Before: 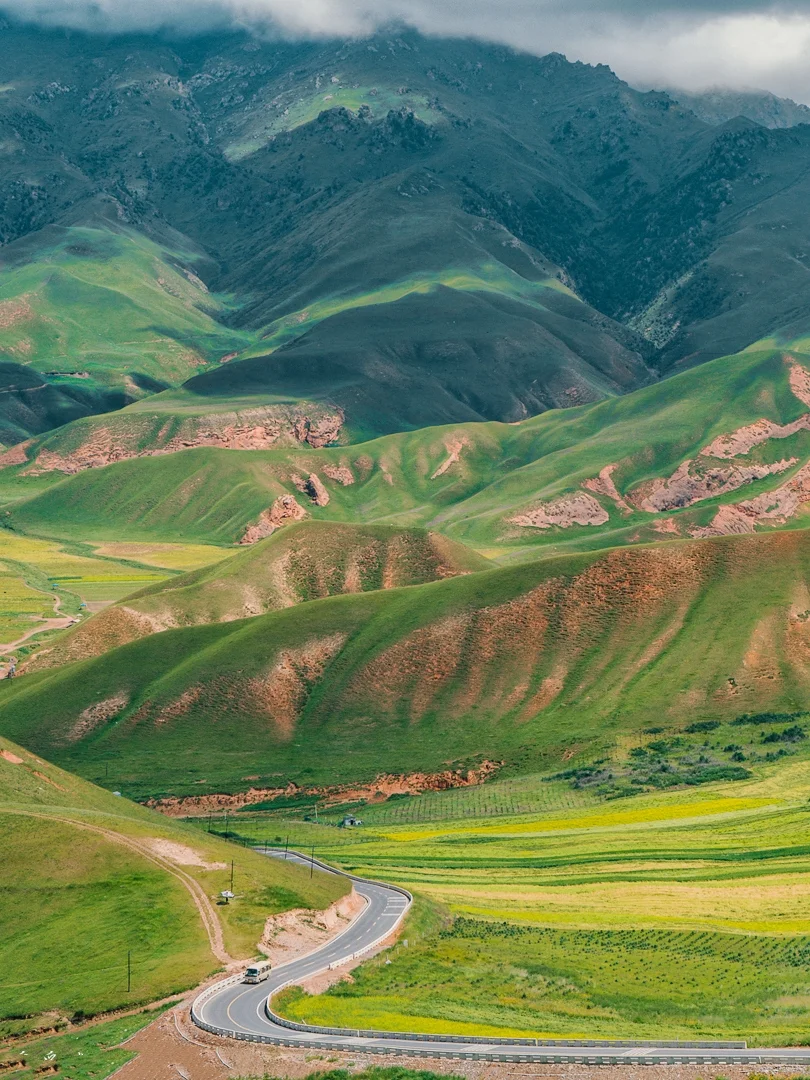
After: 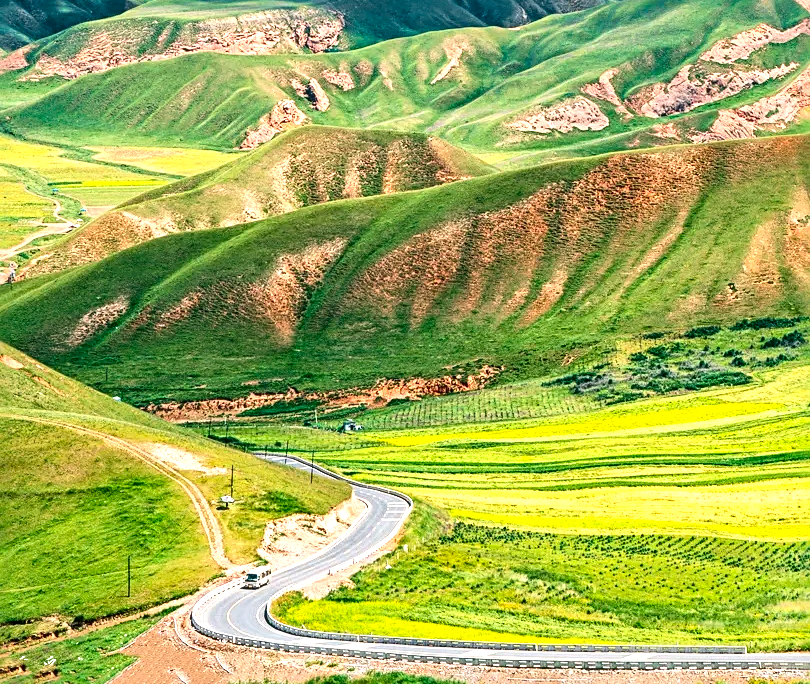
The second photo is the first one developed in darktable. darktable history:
crop and rotate: top 36.588%
sharpen: radius 3.986
exposure: exposure 0.948 EV, compensate exposure bias true, compensate highlight preservation false
local contrast: on, module defaults
contrast brightness saturation: contrast 0.185, brightness -0.111, saturation 0.206
